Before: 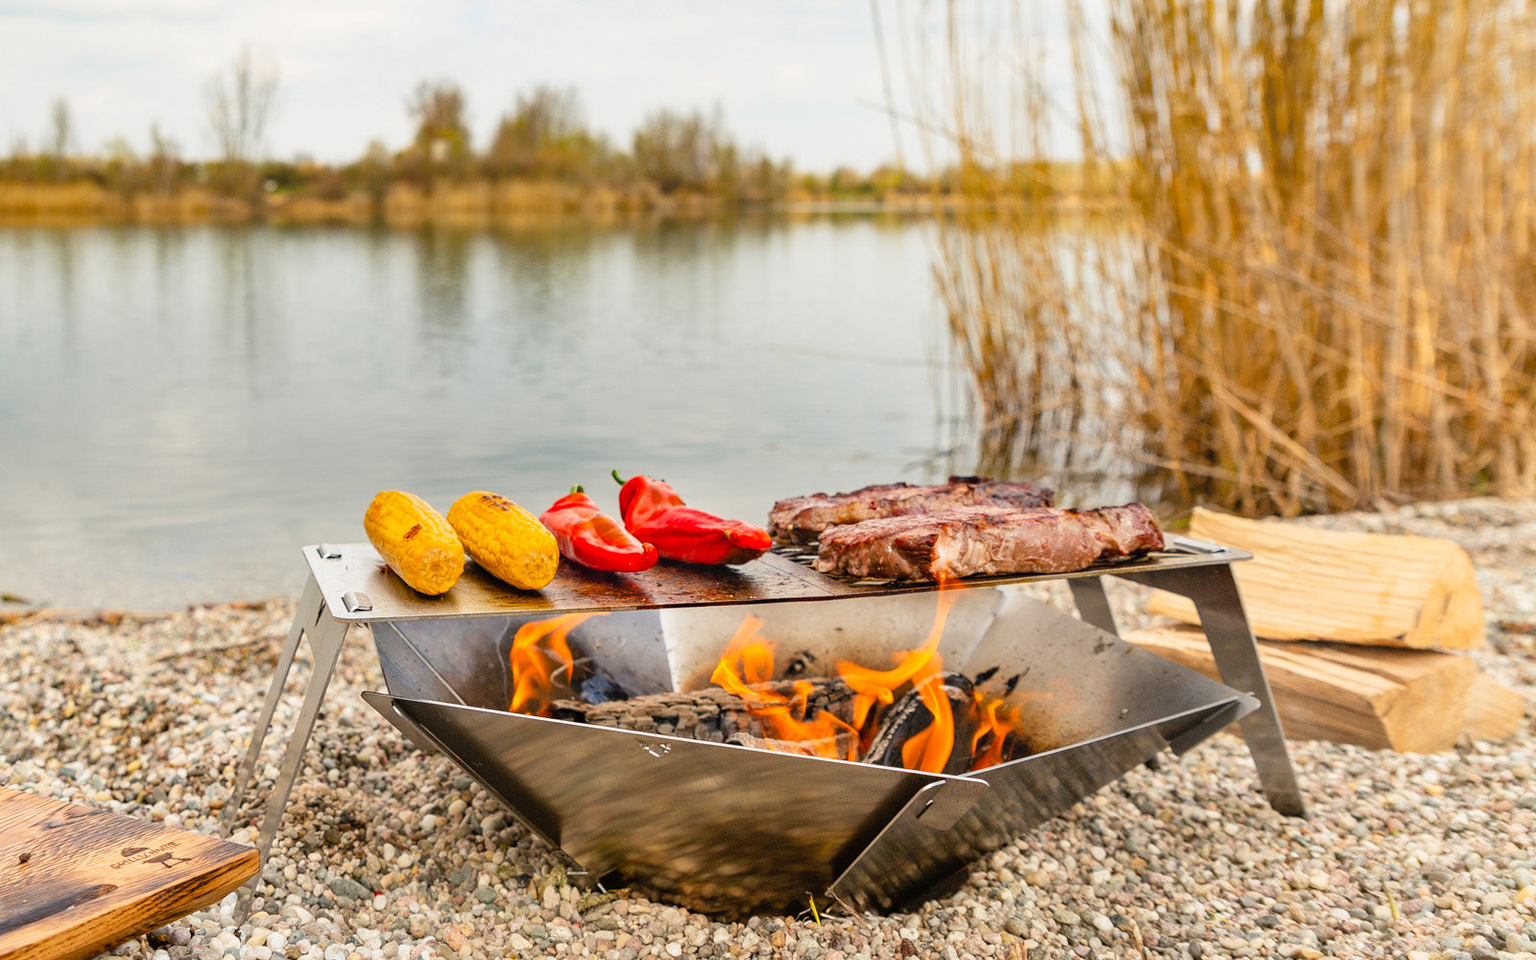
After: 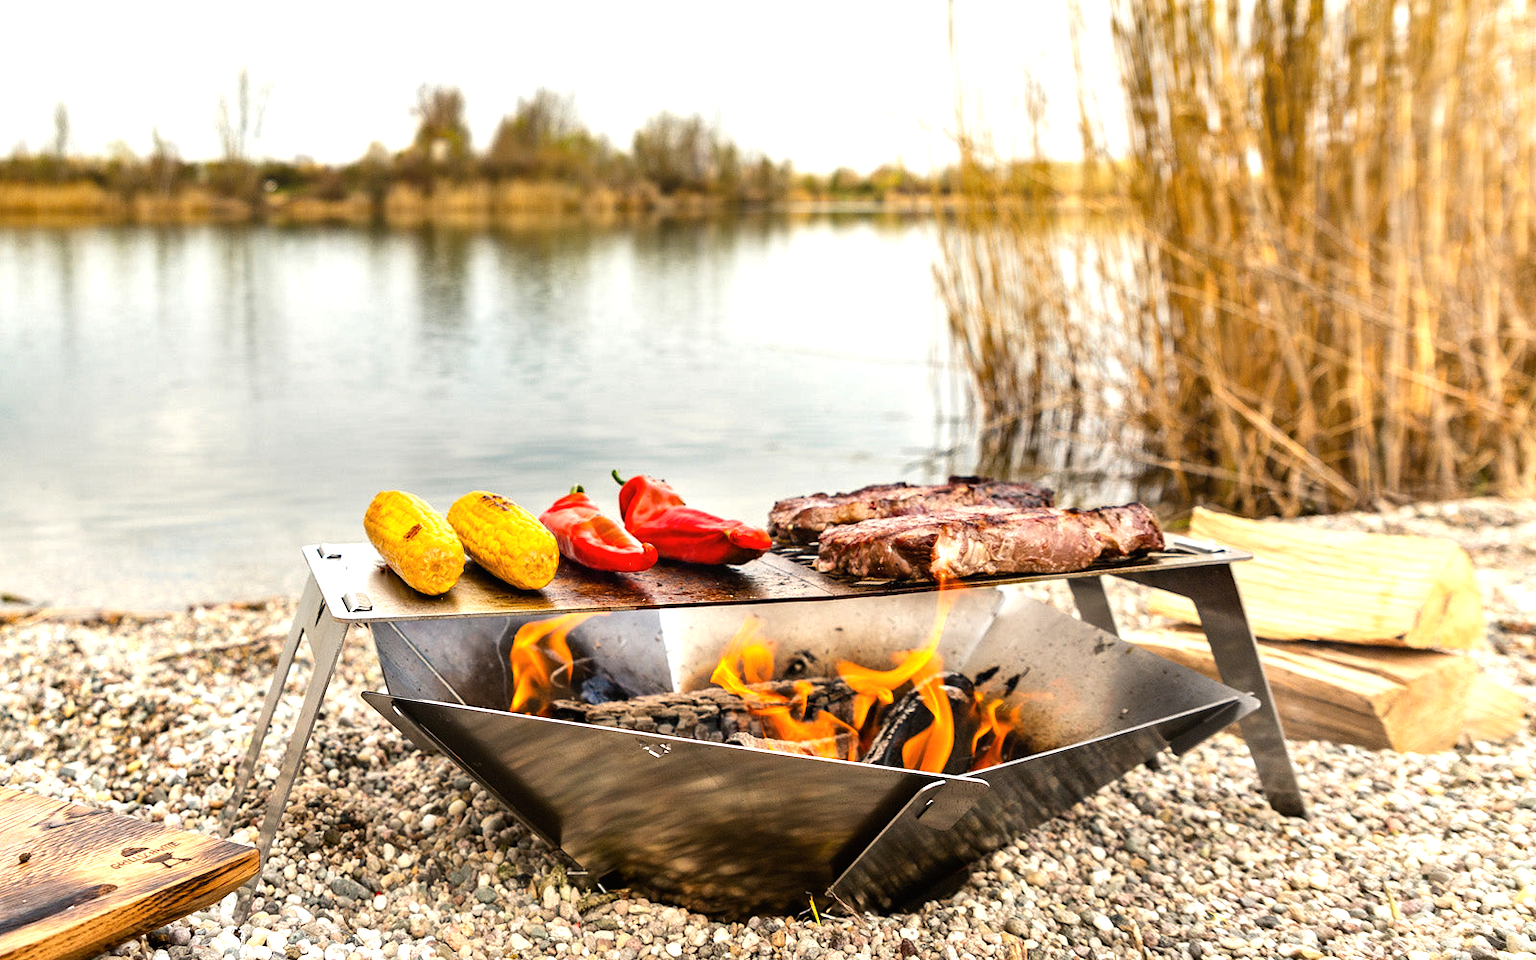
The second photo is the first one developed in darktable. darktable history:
tone equalizer: -8 EV -0.75 EV, -7 EV -0.7 EV, -6 EV -0.6 EV, -5 EV -0.4 EV, -3 EV 0.4 EV, -2 EV 0.6 EV, -1 EV 0.7 EV, +0 EV 0.75 EV, edges refinement/feathering 500, mask exposure compensation -1.57 EV, preserve details no
tone curve: curves: ch0 [(0, 0) (0.8, 0.757) (1, 1)], color space Lab, linked channels, preserve colors none
